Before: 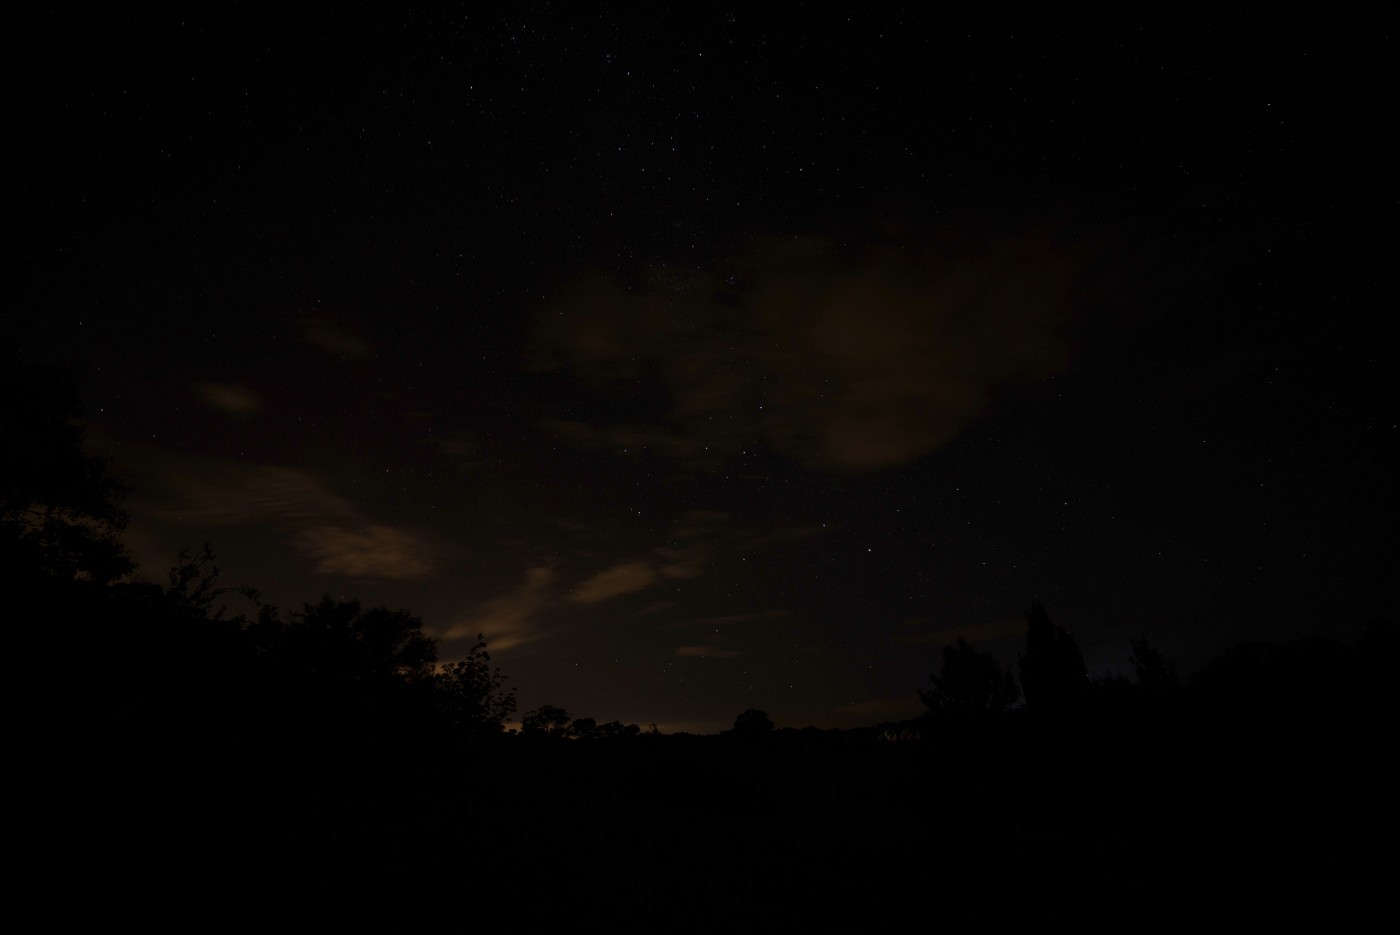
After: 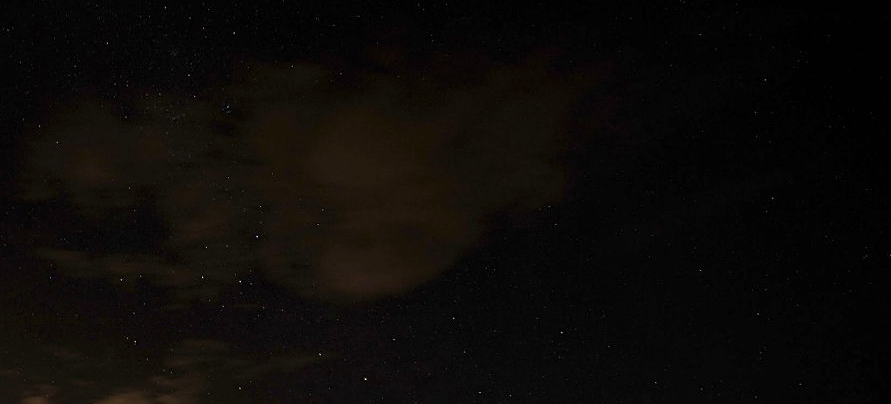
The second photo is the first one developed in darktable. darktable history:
sharpen: on, module defaults
exposure: exposure 0.6 EV, compensate highlight preservation false
local contrast: on, module defaults
crop: left 36.005%, top 18.293%, right 0.31%, bottom 38.444%
